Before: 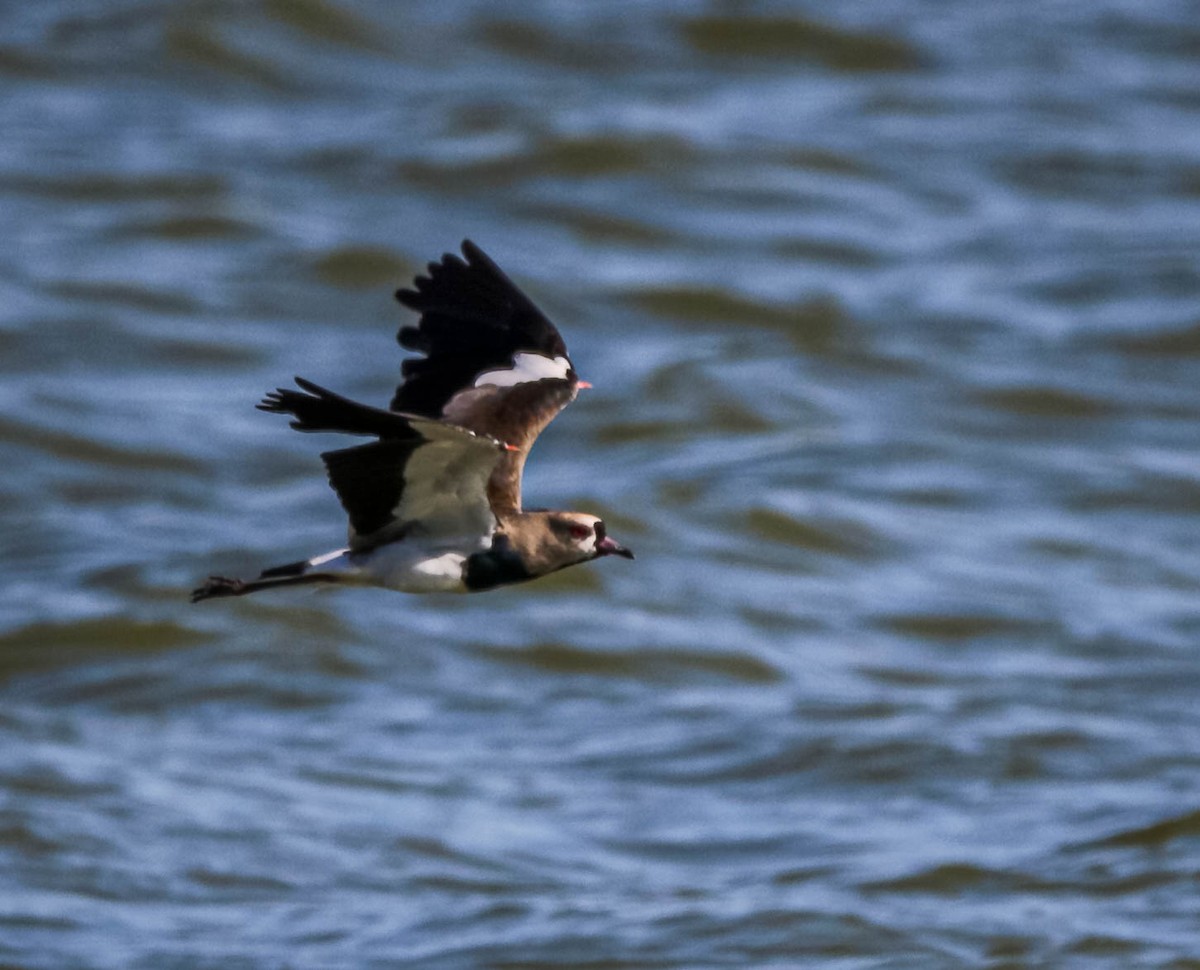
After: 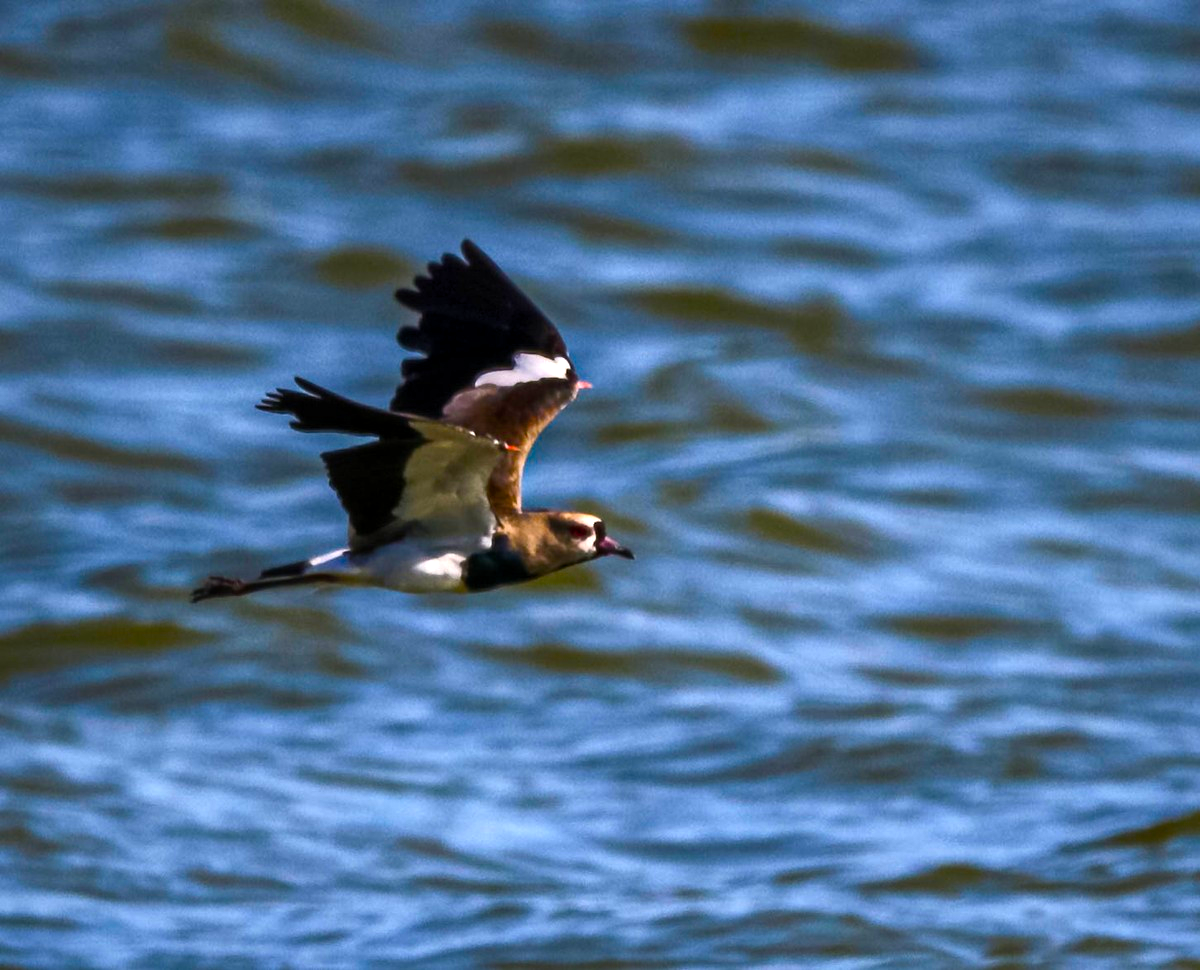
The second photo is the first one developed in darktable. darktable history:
contrast brightness saturation: saturation -0.04
color balance rgb: linear chroma grading › global chroma 9%, perceptual saturation grading › global saturation 36%, perceptual saturation grading › shadows 35%, perceptual brilliance grading › global brilliance 21.21%, perceptual brilliance grading › shadows -35%, global vibrance 21.21%
